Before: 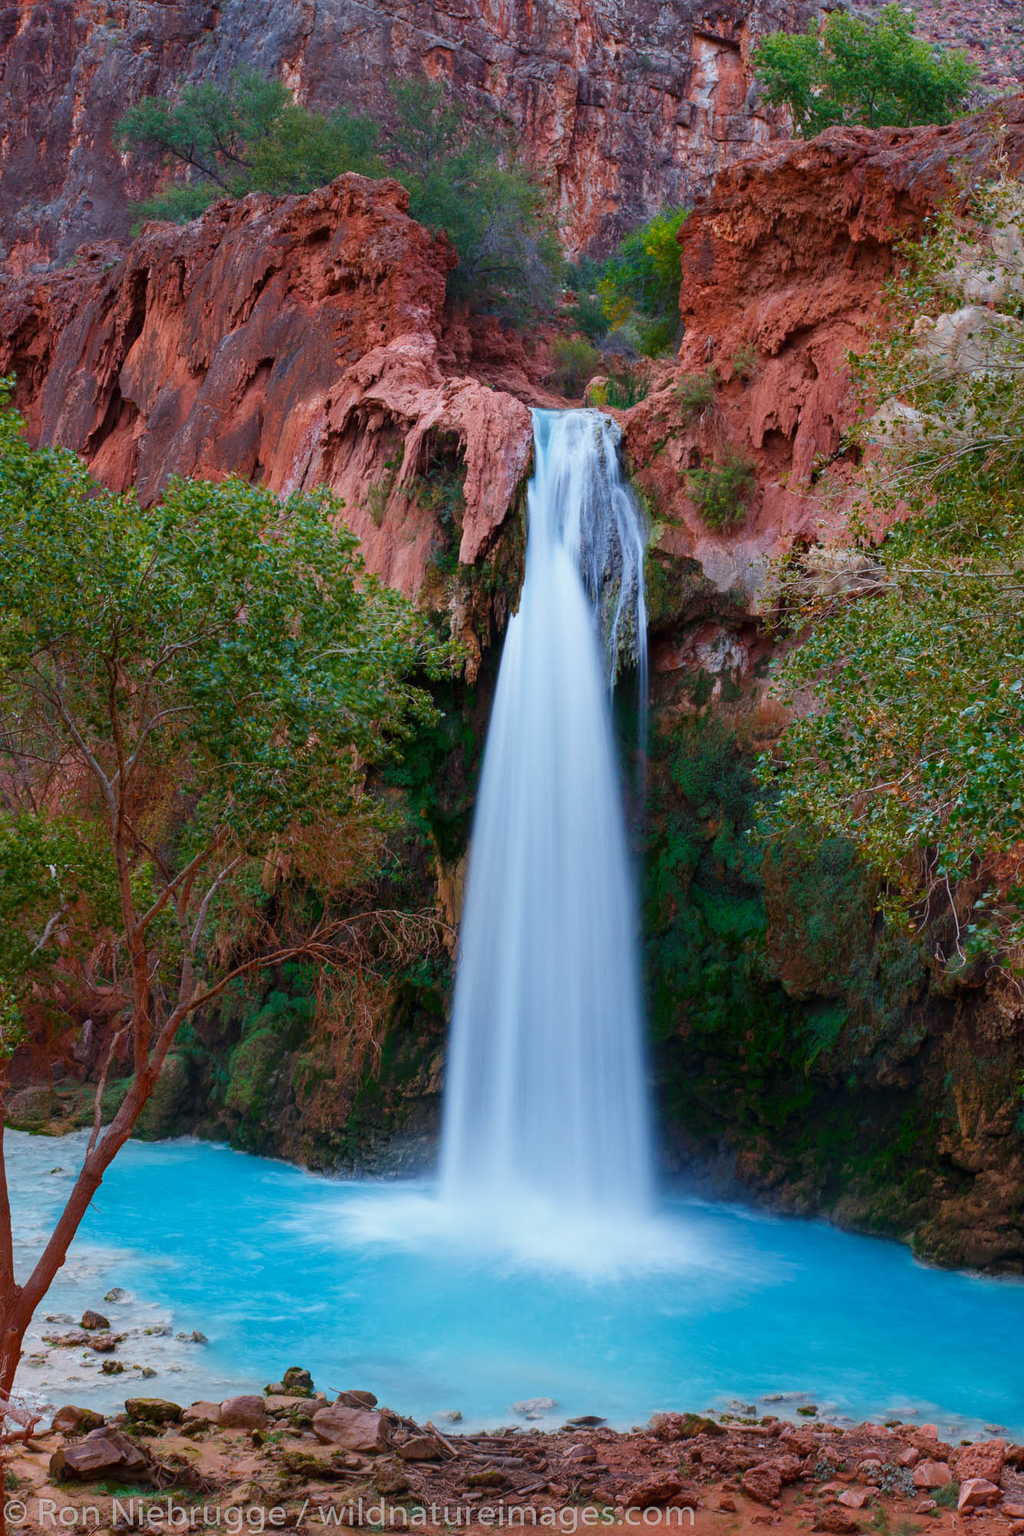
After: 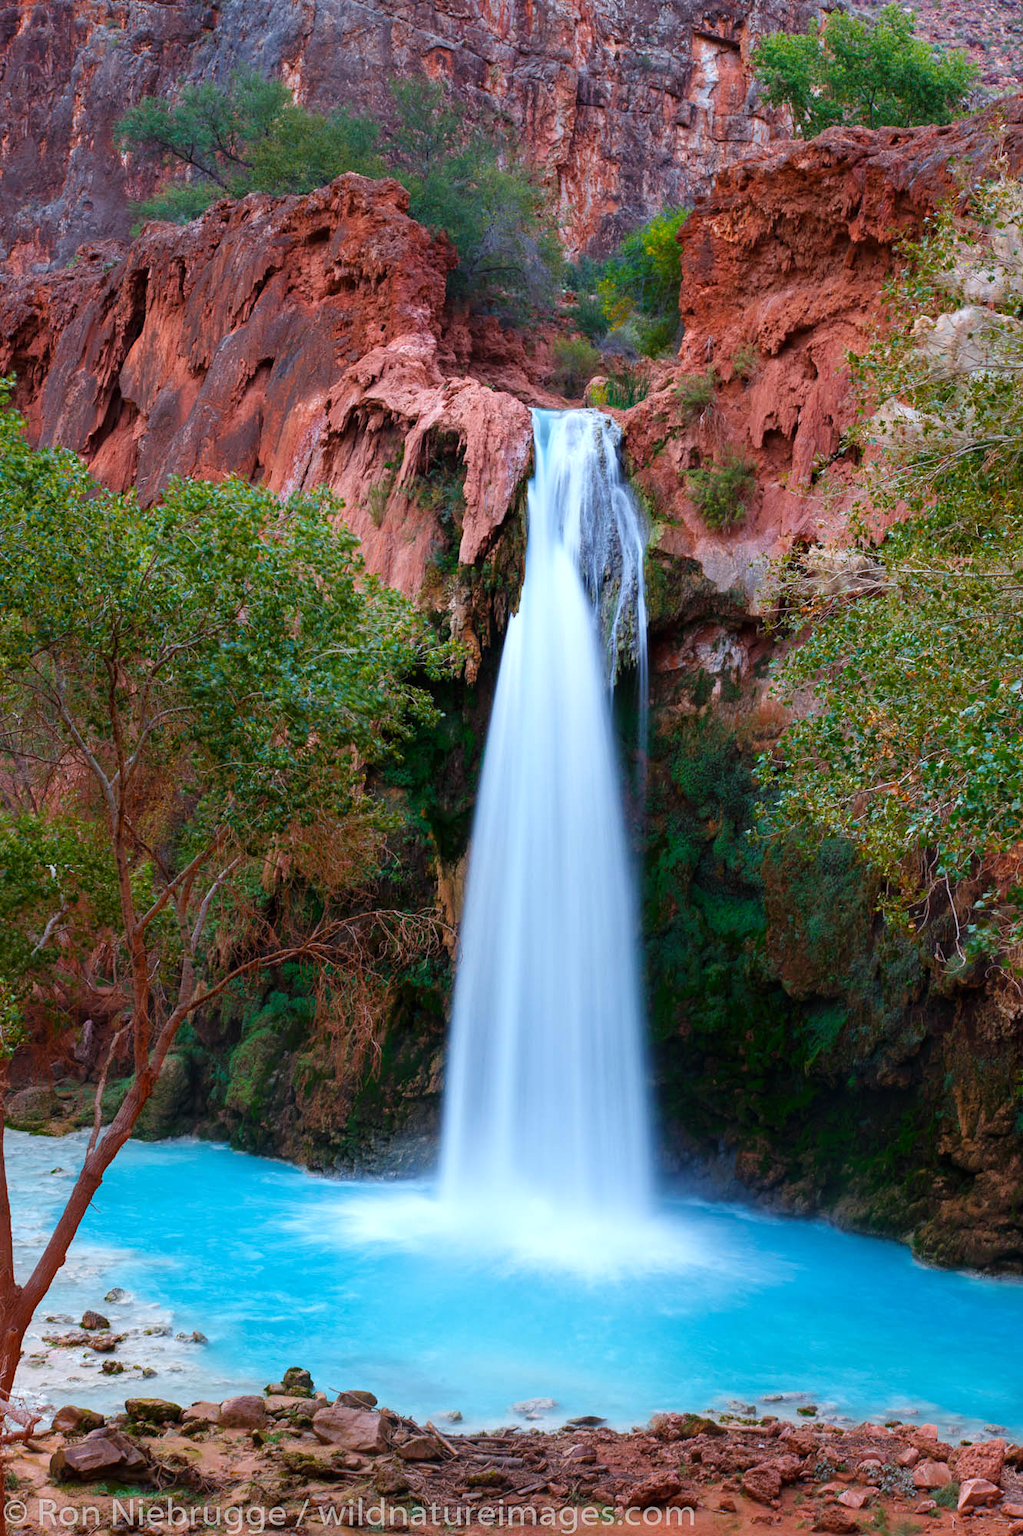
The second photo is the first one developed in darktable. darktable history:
tone equalizer: -8 EV -0.379 EV, -7 EV -0.379 EV, -6 EV -0.336 EV, -5 EV -0.221 EV, -3 EV 0.254 EV, -2 EV 0.31 EV, -1 EV 0.384 EV, +0 EV 0.419 EV
